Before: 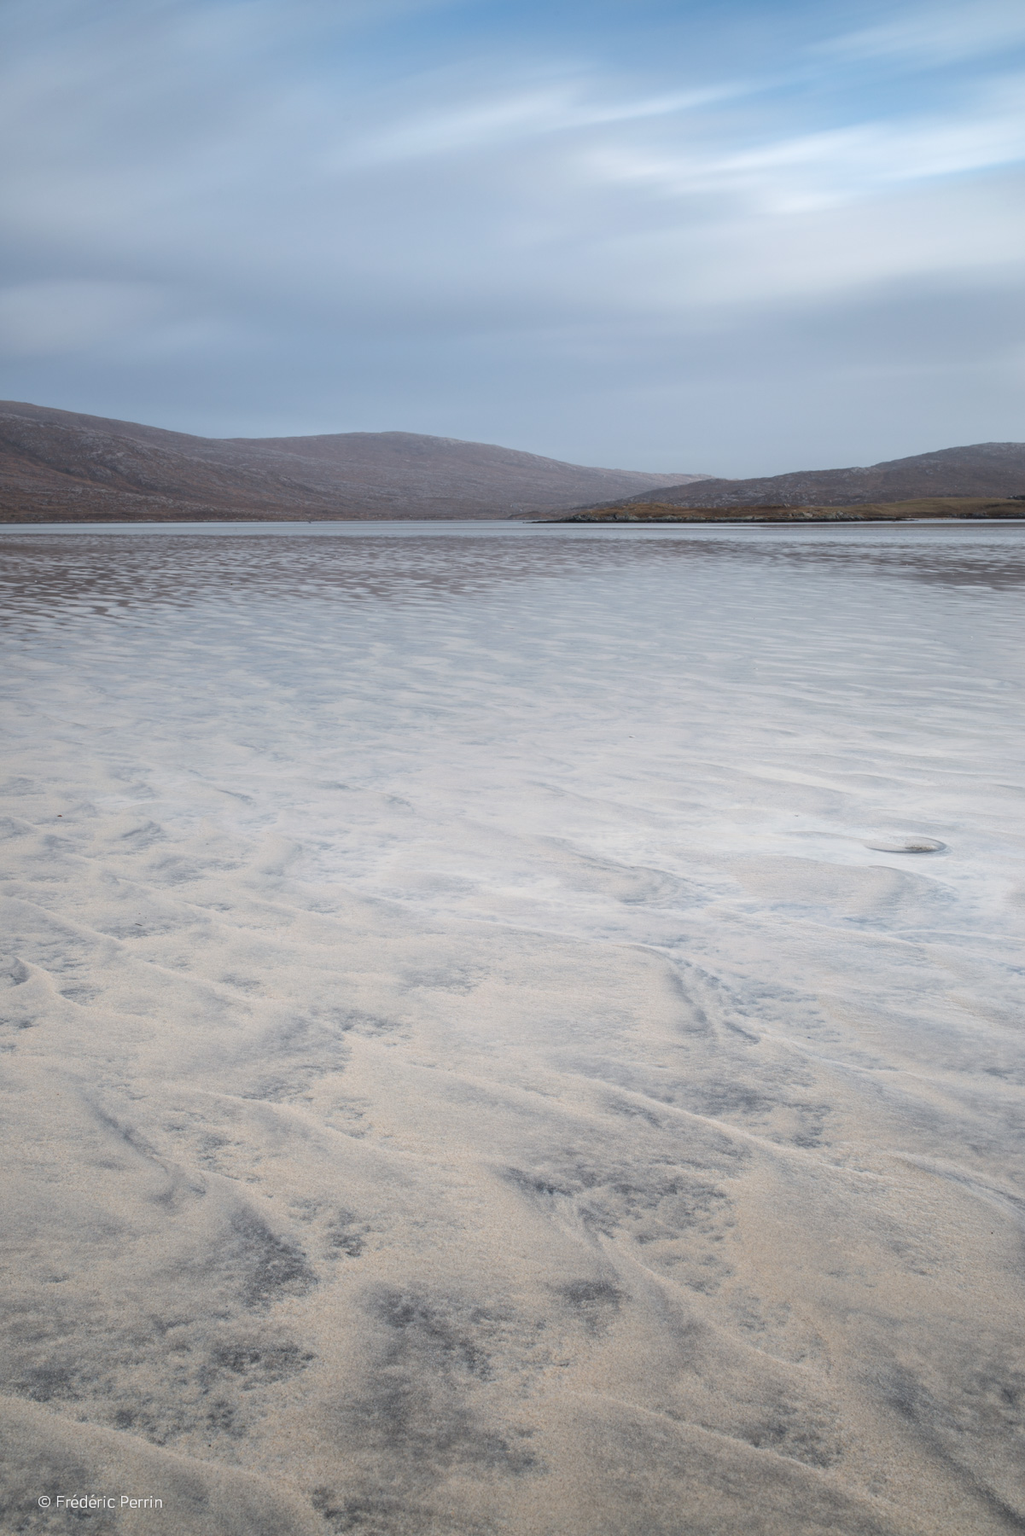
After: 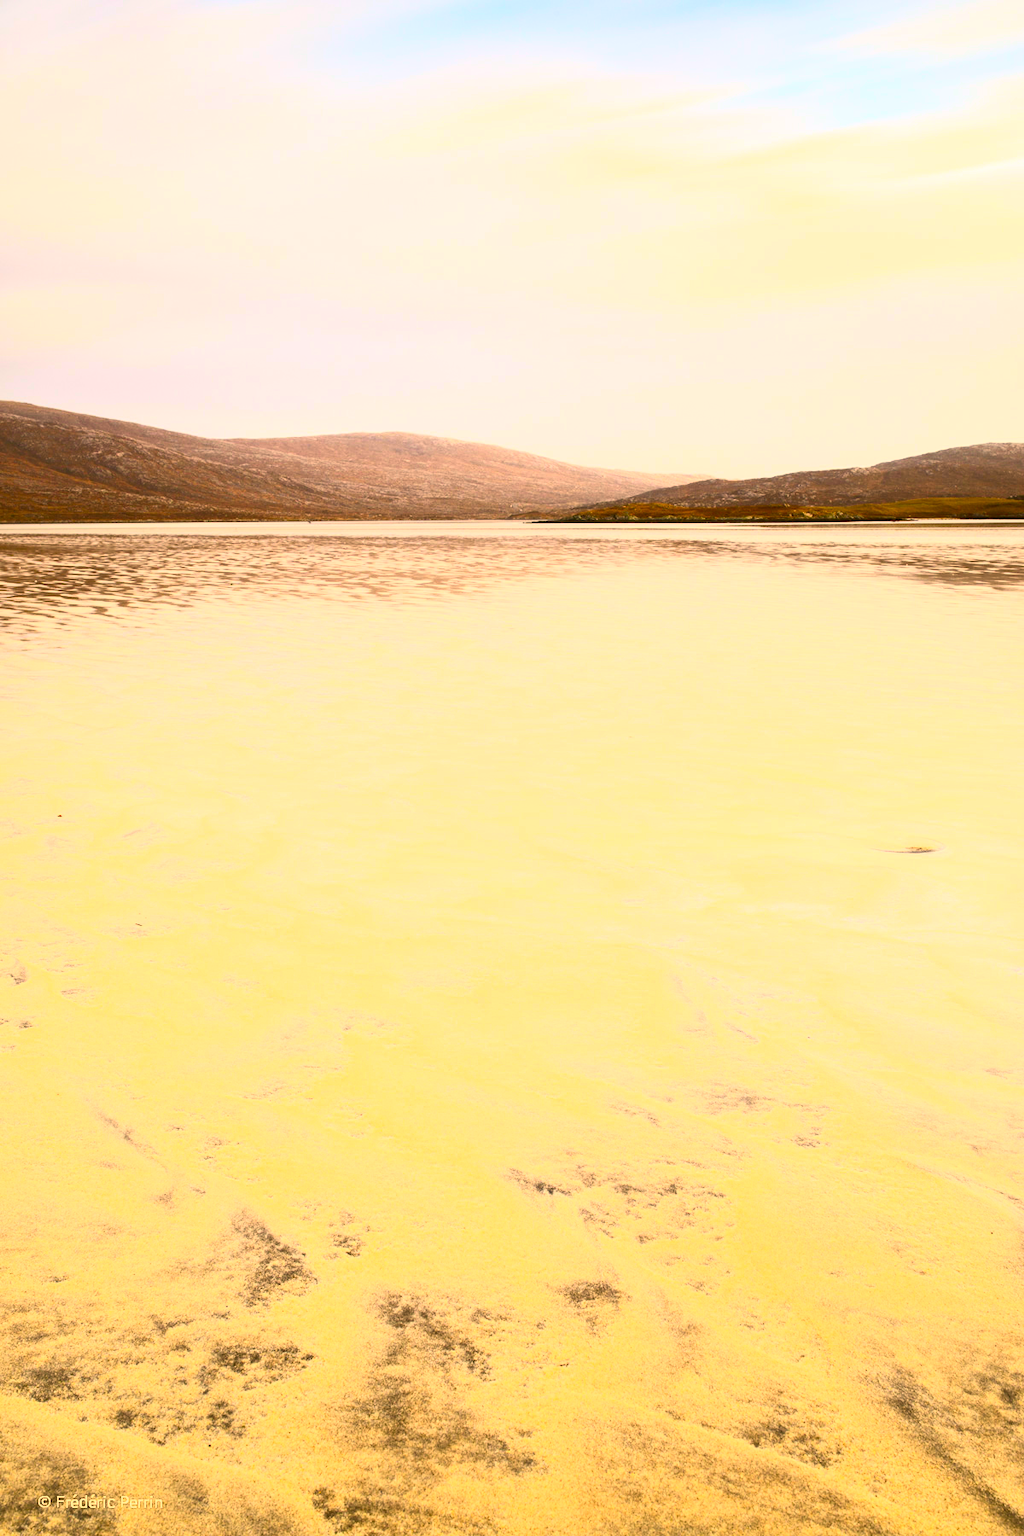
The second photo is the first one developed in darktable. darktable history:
color correction: highlights a* 10.44, highlights b* 30.04, shadows a* 2.73, shadows b* 17.51, saturation 1.72
contrast brightness saturation: contrast 0.83, brightness 0.59, saturation 0.59
